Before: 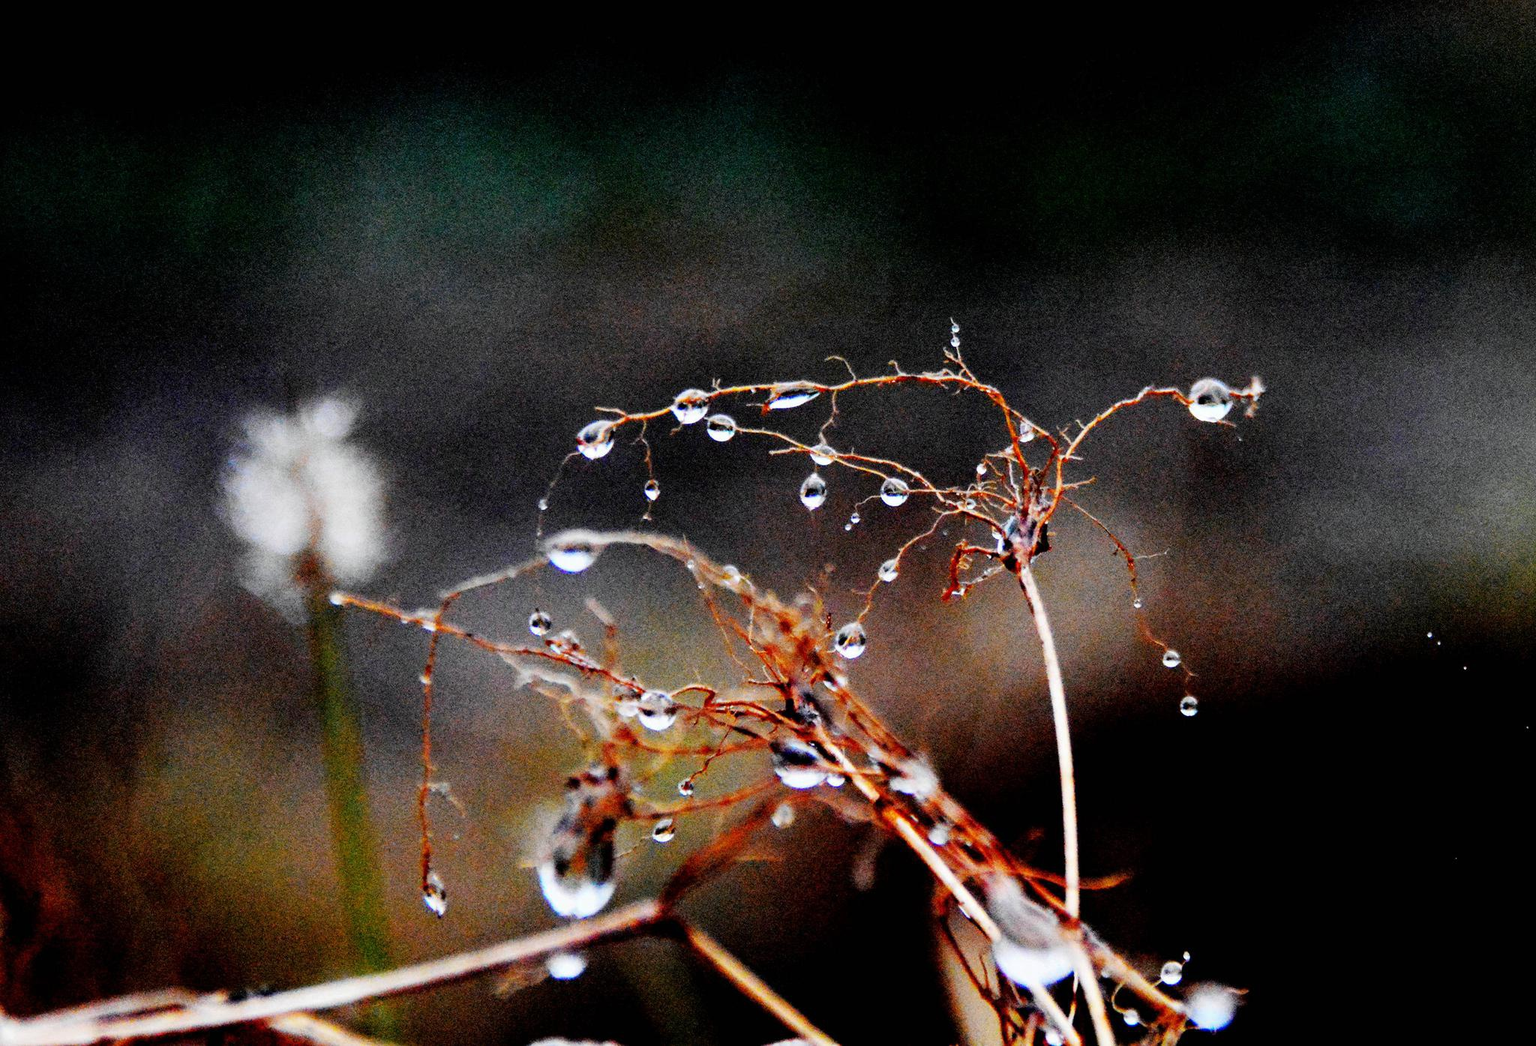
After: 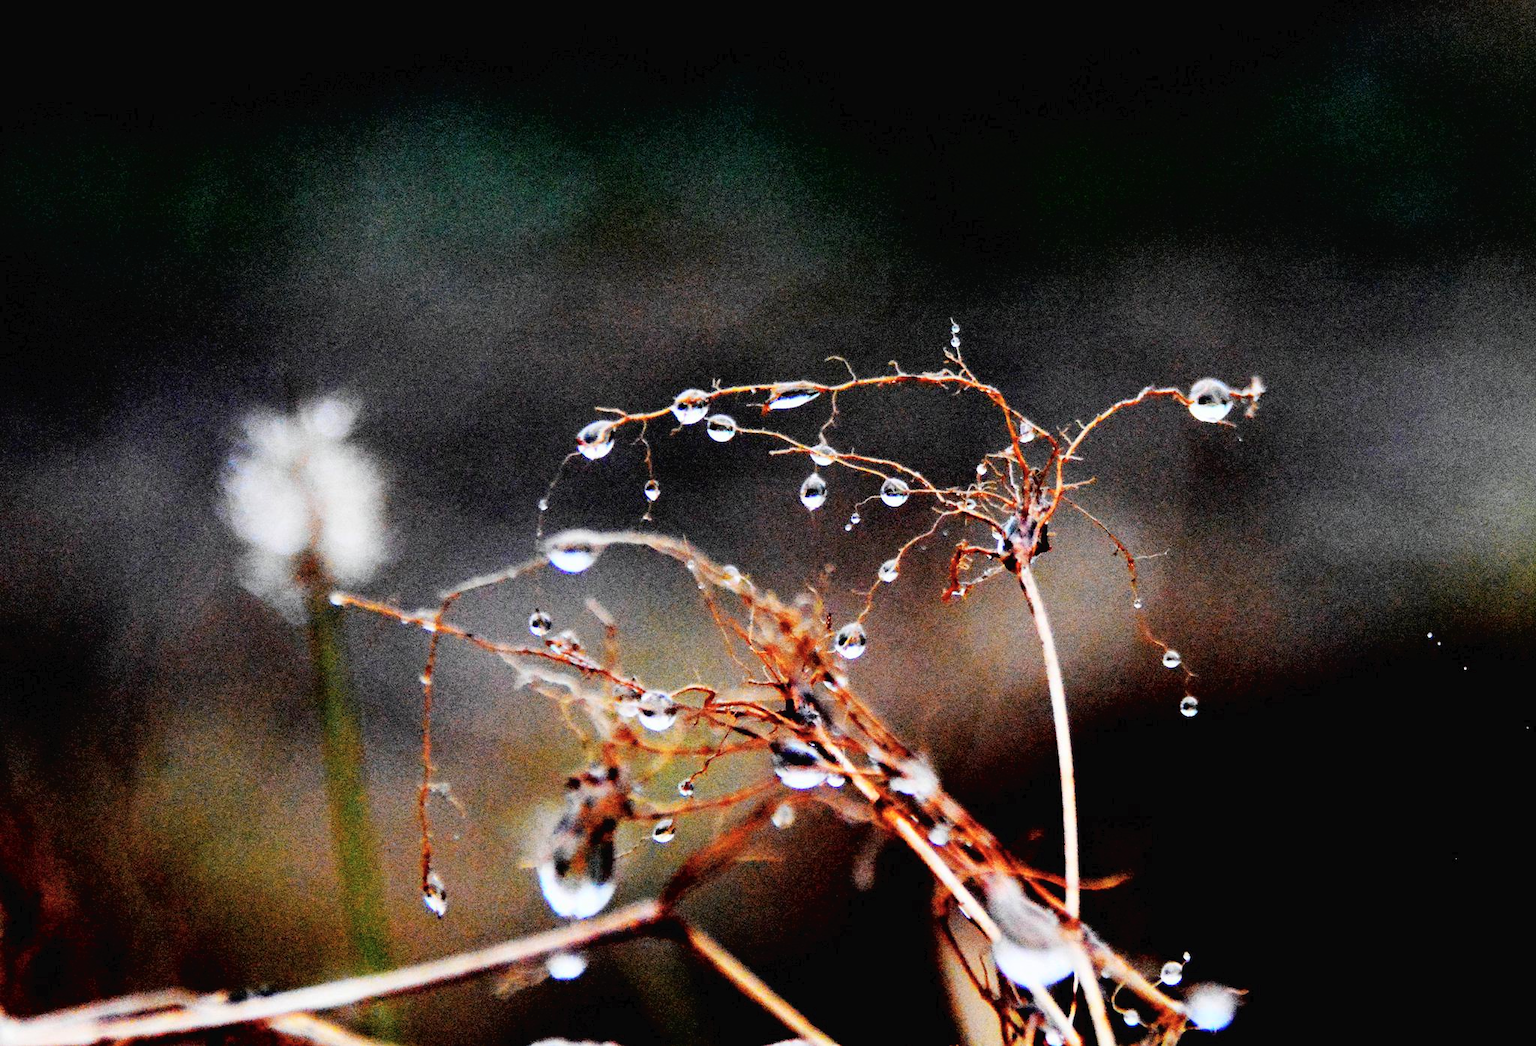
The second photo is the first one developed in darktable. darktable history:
tone curve: curves: ch0 [(0, 0) (0.003, 0.019) (0.011, 0.022) (0.025, 0.025) (0.044, 0.04) (0.069, 0.069) (0.1, 0.108) (0.136, 0.152) (0.177, 0.199) (0.224, 0.26) (0.277, 0.321) (0.335, 0.392) (0.399, 0.472) (0.468, 0.547) (0.543, 0.624) (0.623, 0.713) (0.709, 0.786) (0.801, 0.865) (0.898, 0.939) (1, 1)], color space Lab, independent channels, preserve colors none
